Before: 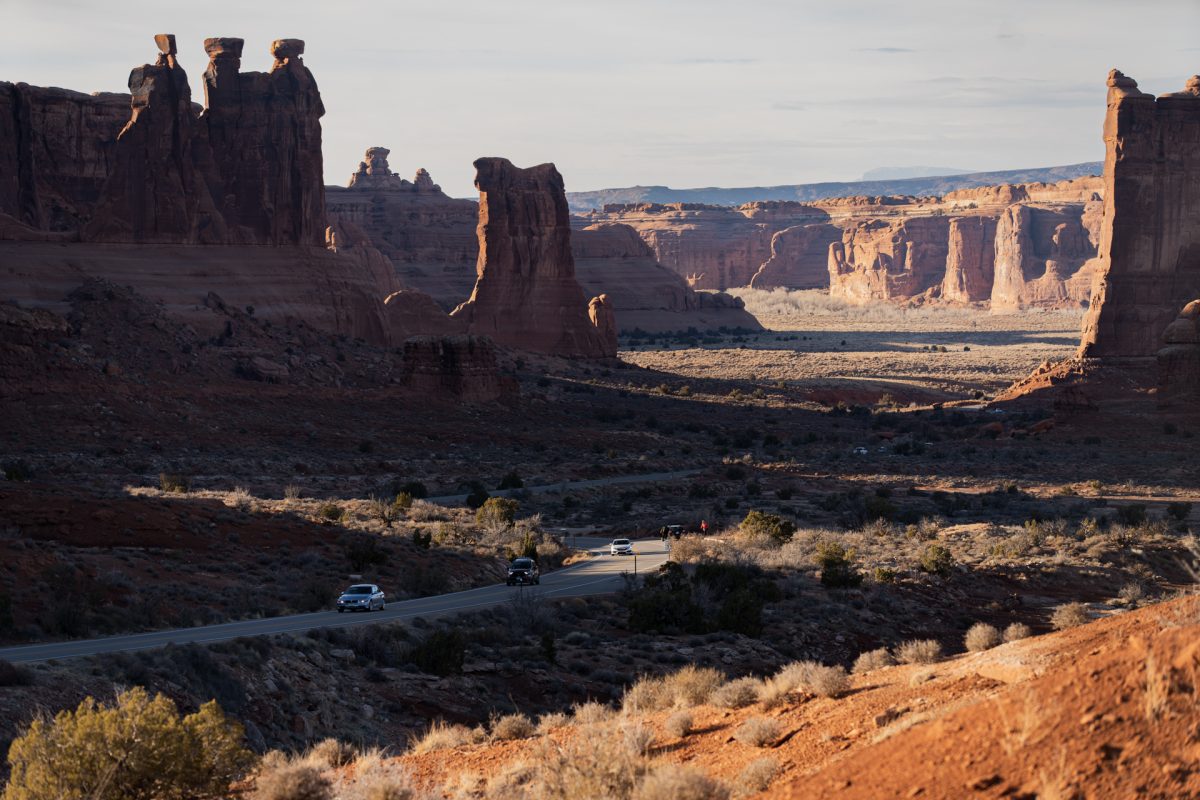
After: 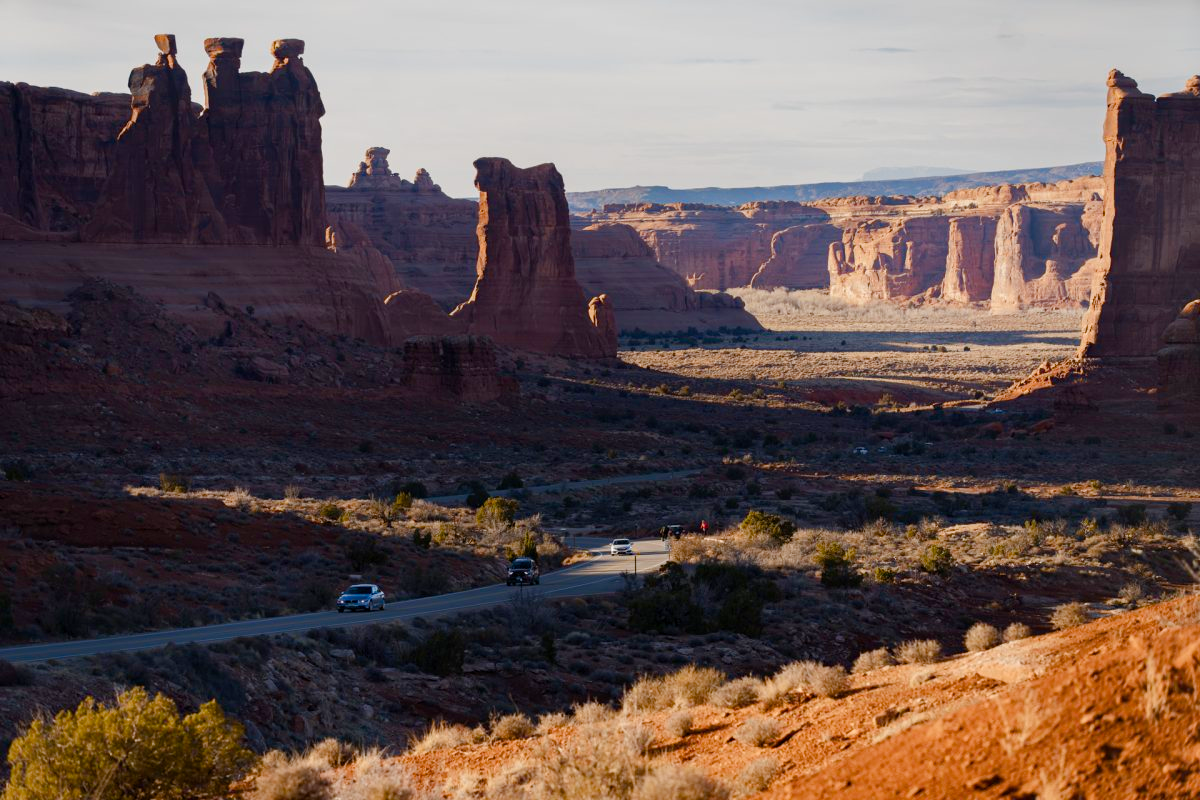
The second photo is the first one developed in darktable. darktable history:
color balance rgb: linear chroma grading › global chroma 14.503%, perceptual saturation grading › global saturation 0.23%, perceptual saturation grading › highlights -33.225%, perceptual saturation grading › mid-tones 15.063%, perceptual saturation grading › shadows 47.602%, global vibrance 20%
